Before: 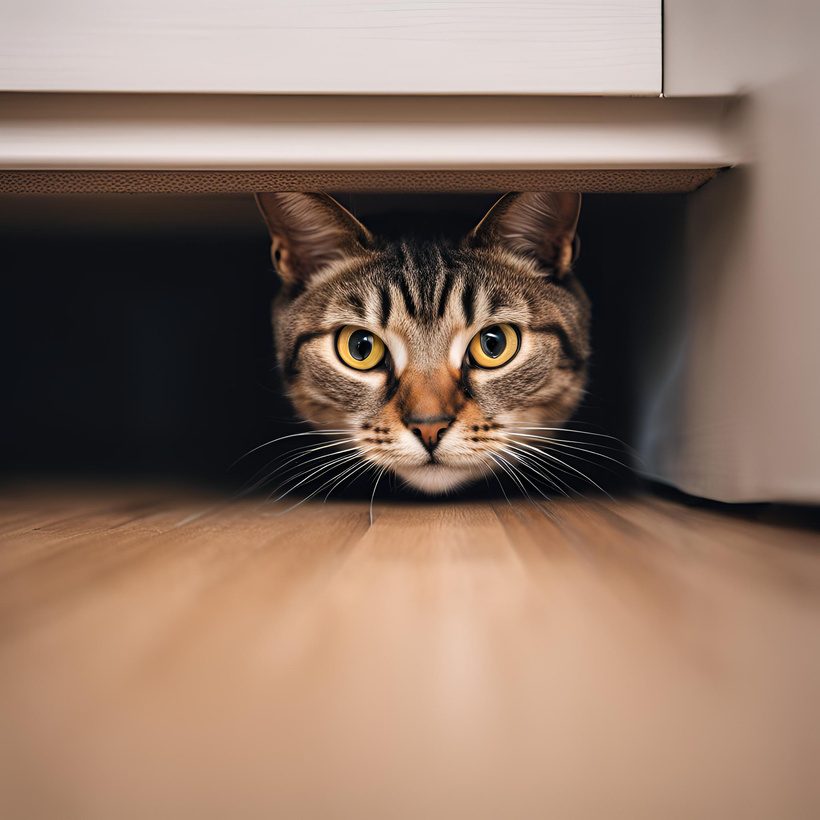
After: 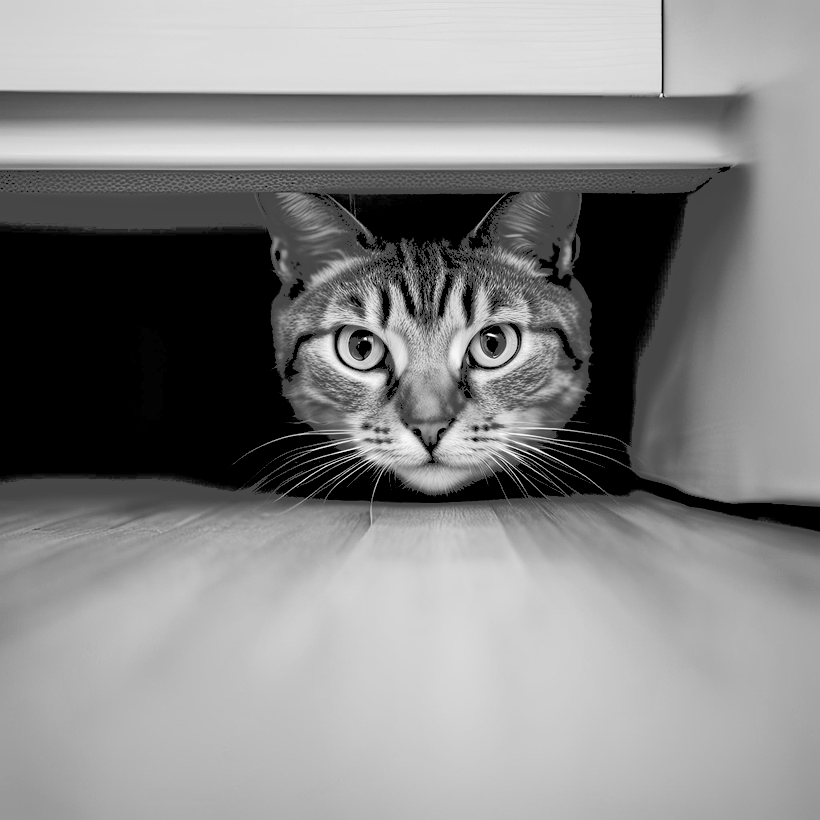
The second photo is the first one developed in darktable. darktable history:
filmic rgb: black relative exposure -6.3 EV, white relative exposure 2.8 EV, threshold 3 EV, target black luminance 0%, hardness 4.6, latitude 67.35%, contrast 1.292, shadows ↔ highlights balance -3.5%, preserve chrominance no, color science v4 (2020), contrast in shadows soft, enable highlight reconstruction true
monochrome: on, module defaults
local contrast: highlights 100%, shadows 100%, detail 120%, midtone range 0.2
tone curve: curves: ch0 [(0, 0) (0.003, 0.298) (0.011, 0.298) (0.025, 0.298) (0.044, 0.3) (0.069, 0.302) (0.1, 0.312) (0.136, 0.329) (0.177, 0.354) (0.224, 0.376) (0.277, 0.408) (0.335, 0.453) (0.399, 0.503) (0.468, 0.562) (0.543, 0.623) (0.623, 0.686) (0.709, 0.754) (0.801, 0.825) (0.898, 0.873) (1, 1)], preserve colors none
